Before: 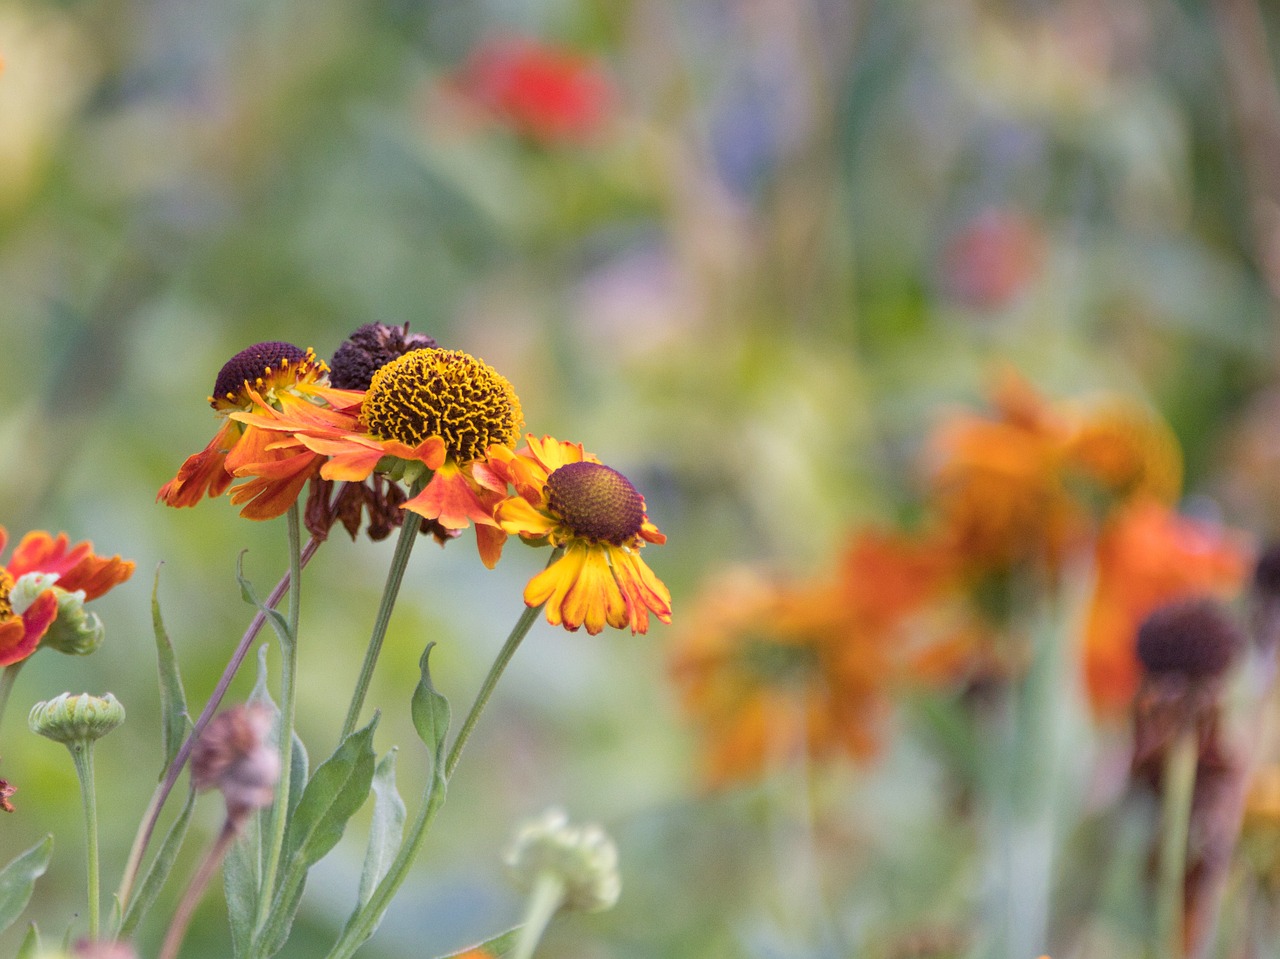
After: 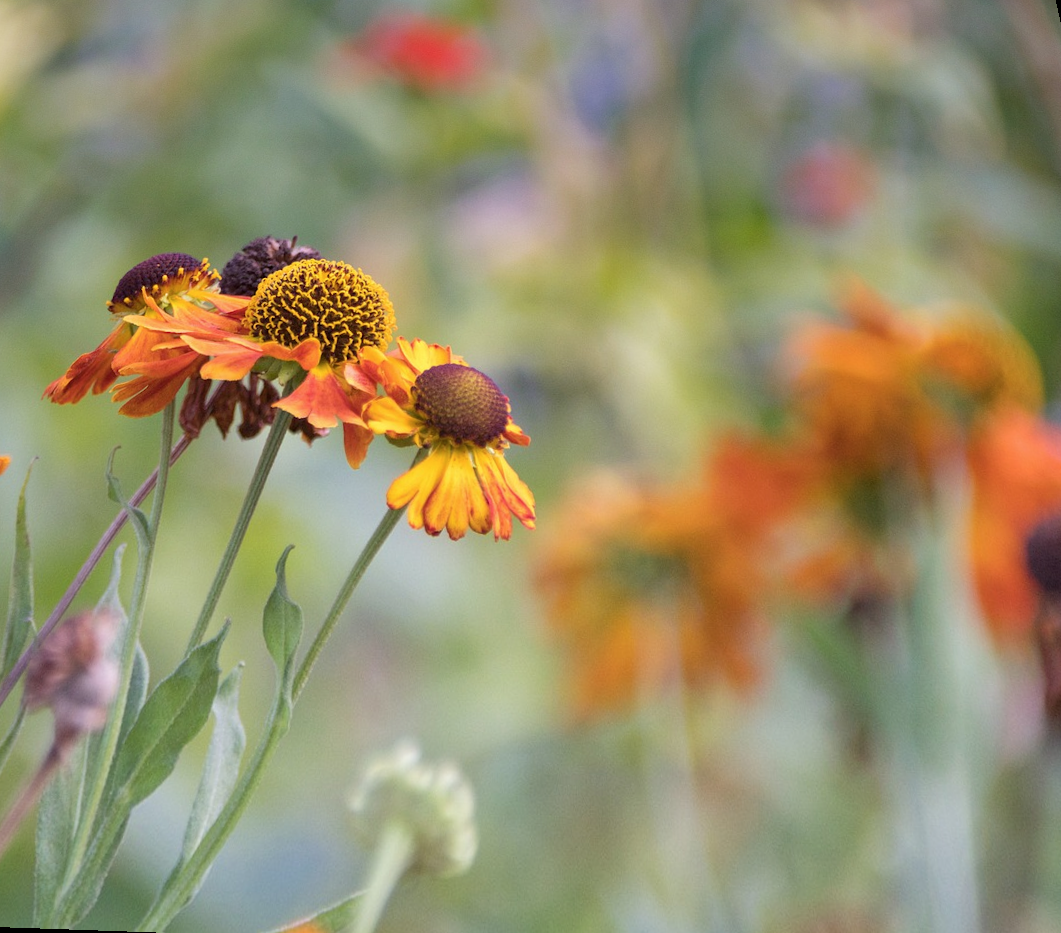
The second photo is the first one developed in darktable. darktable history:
rotate and perspective: rotation 0.72°, lens shift (vertical) -0.352, lens shift (horizontal) -0.051, crop left 0.152, crop right 0.859, crop top 0.019, crop bottom 0.964
contrast brightness saturation: saturation -0.05
